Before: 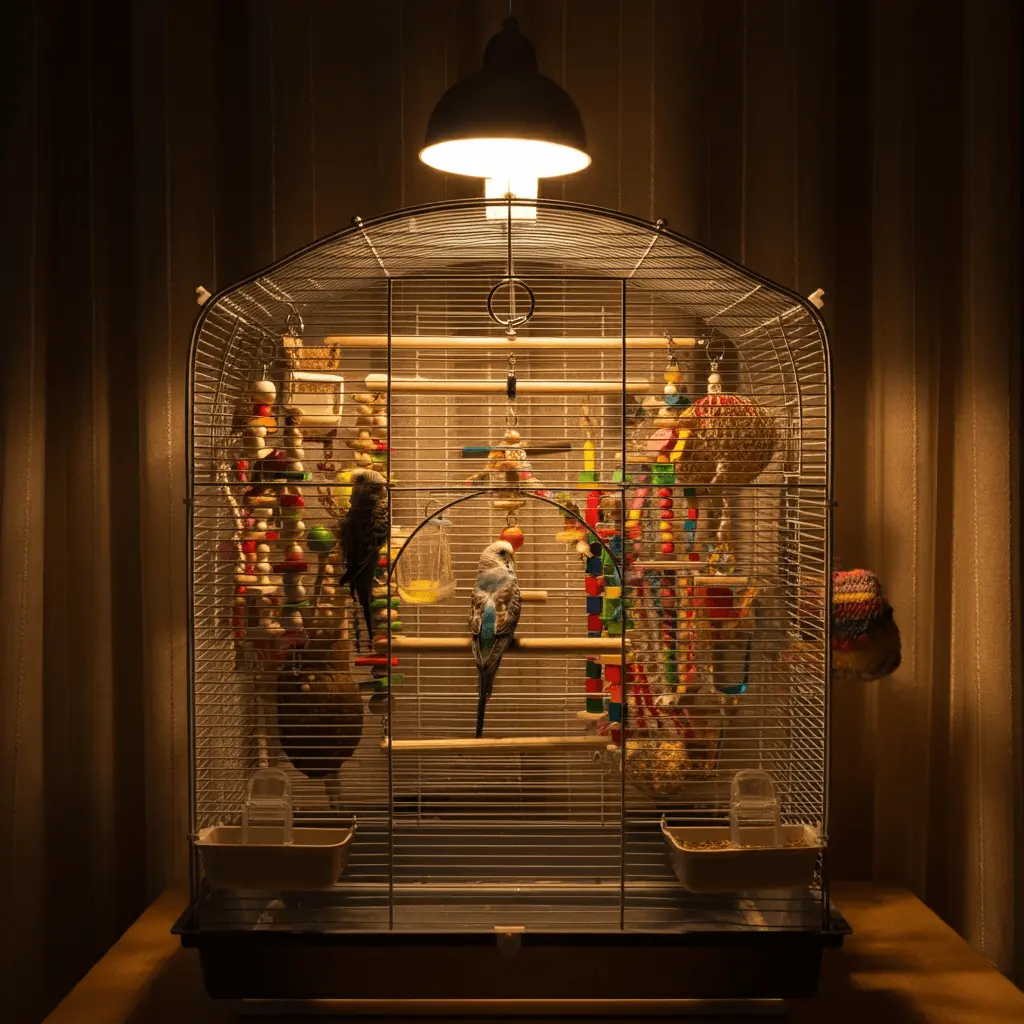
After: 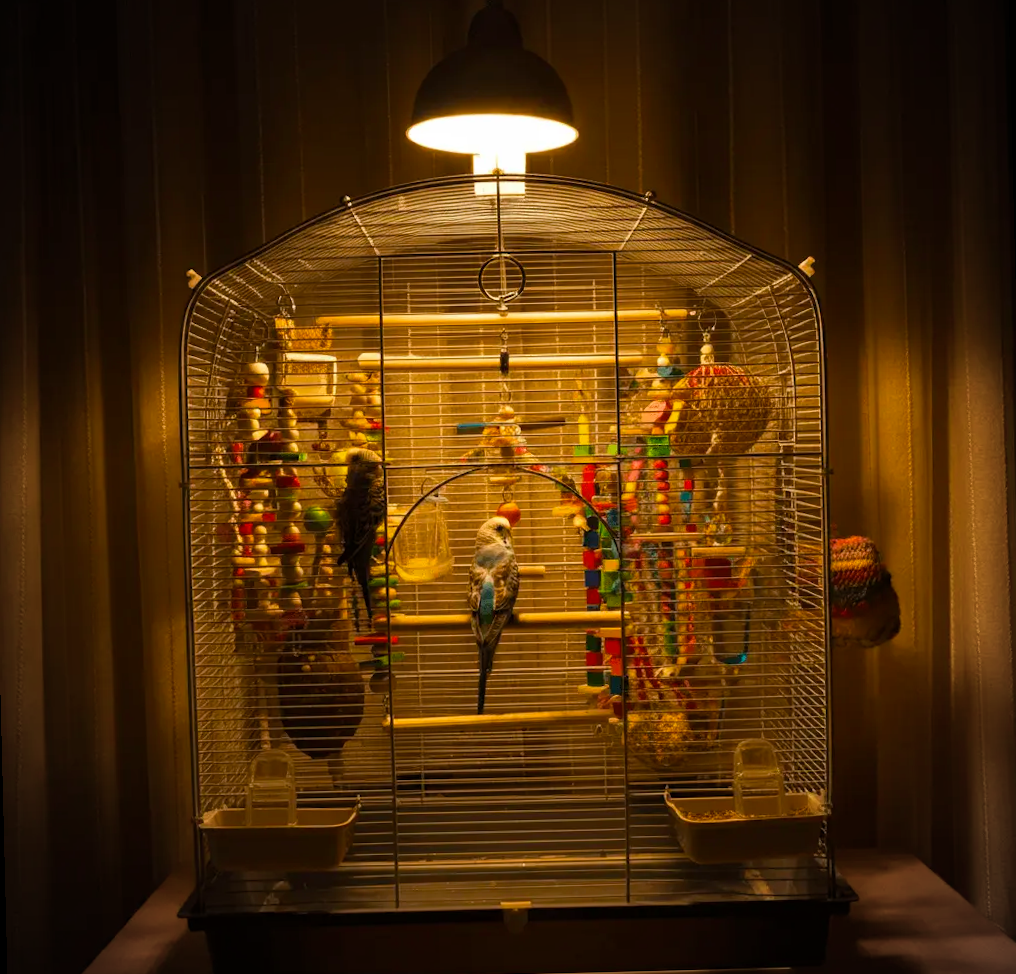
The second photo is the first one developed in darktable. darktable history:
color balance rgb: perceptual saturation grading › global saturation 25%, global vibrance 20%
rotate and perspective: rotation -1.42°, crop left 0.016, crop right 0.984, crop top 0.035, crop bottom 0.965
vignetting: fall-off radius 60.92%
